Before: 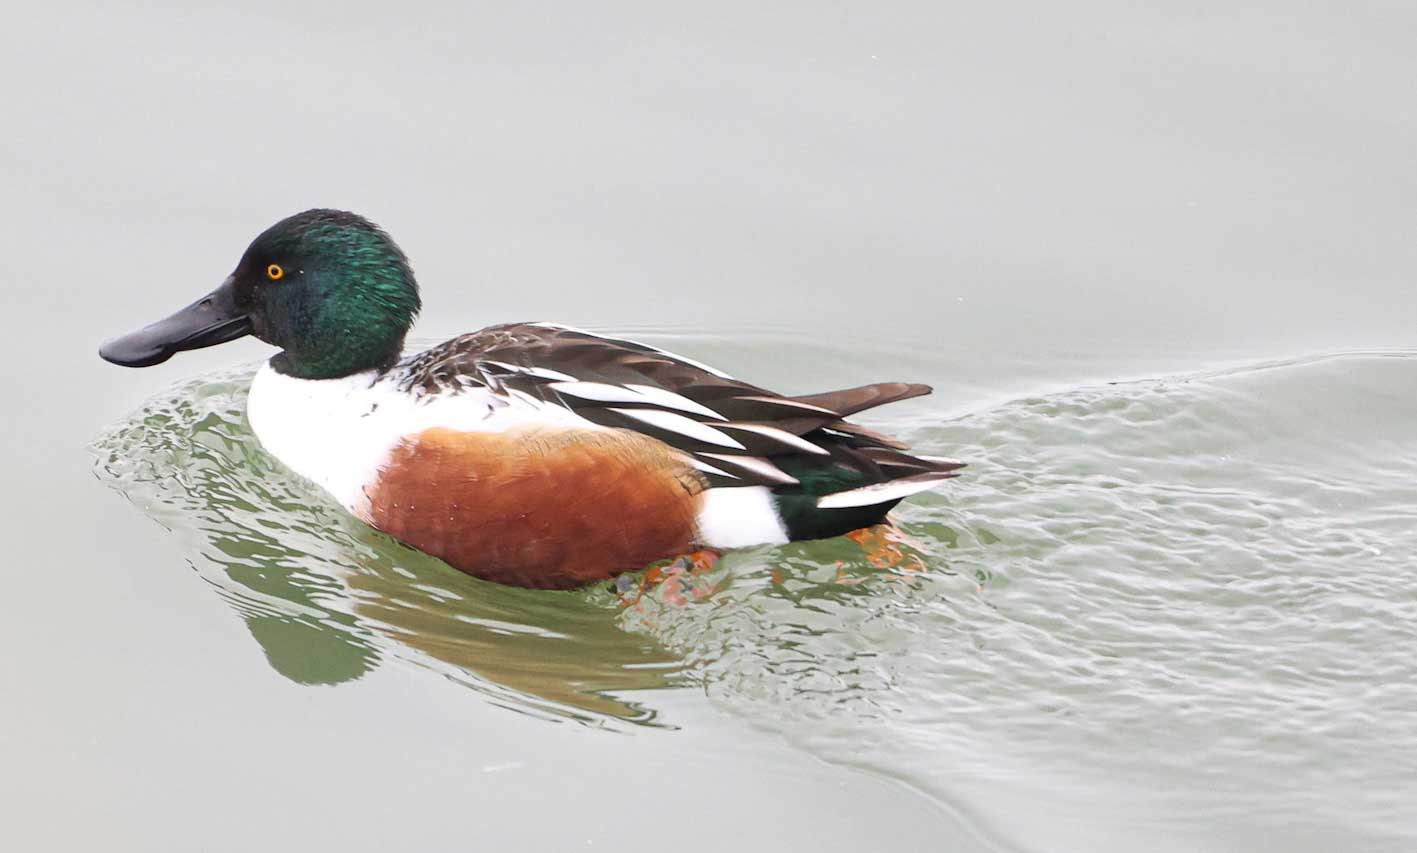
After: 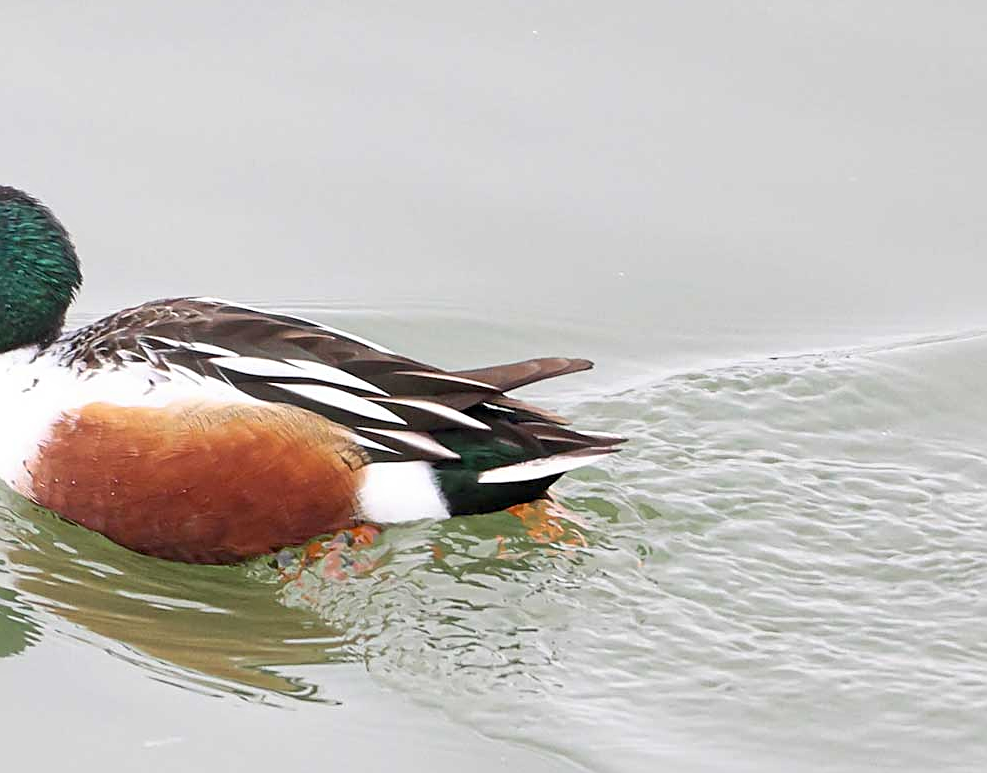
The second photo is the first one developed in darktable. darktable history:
crop and rotate: left 23.941%, top 2.998%, right 6.38%, bottom 6.267%
sharpen: on, module defaults
contrast equalizer: octaves 7, y [[0.5, 0.5, 0.472, 0.5, 0.5, 0.5], [0.5 ×6], [0.5 ×6], [0 ×6], [0 ×6]]
exposure: black level correction 0.005, exposure 0.005 EV, compensate highlight preservation false
